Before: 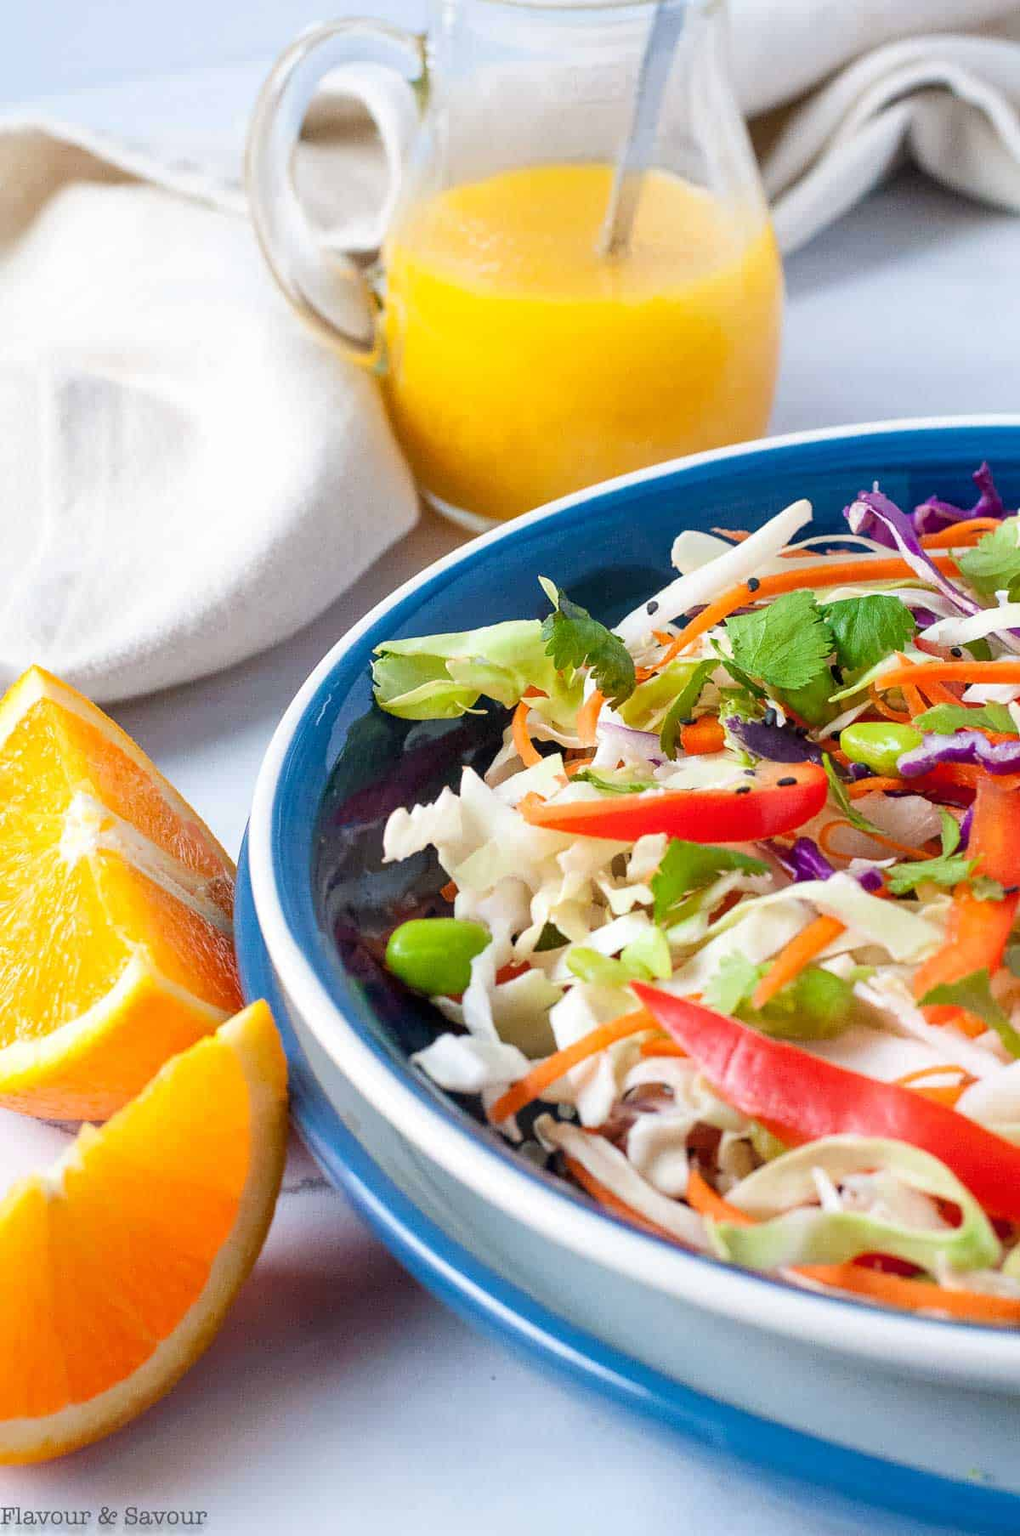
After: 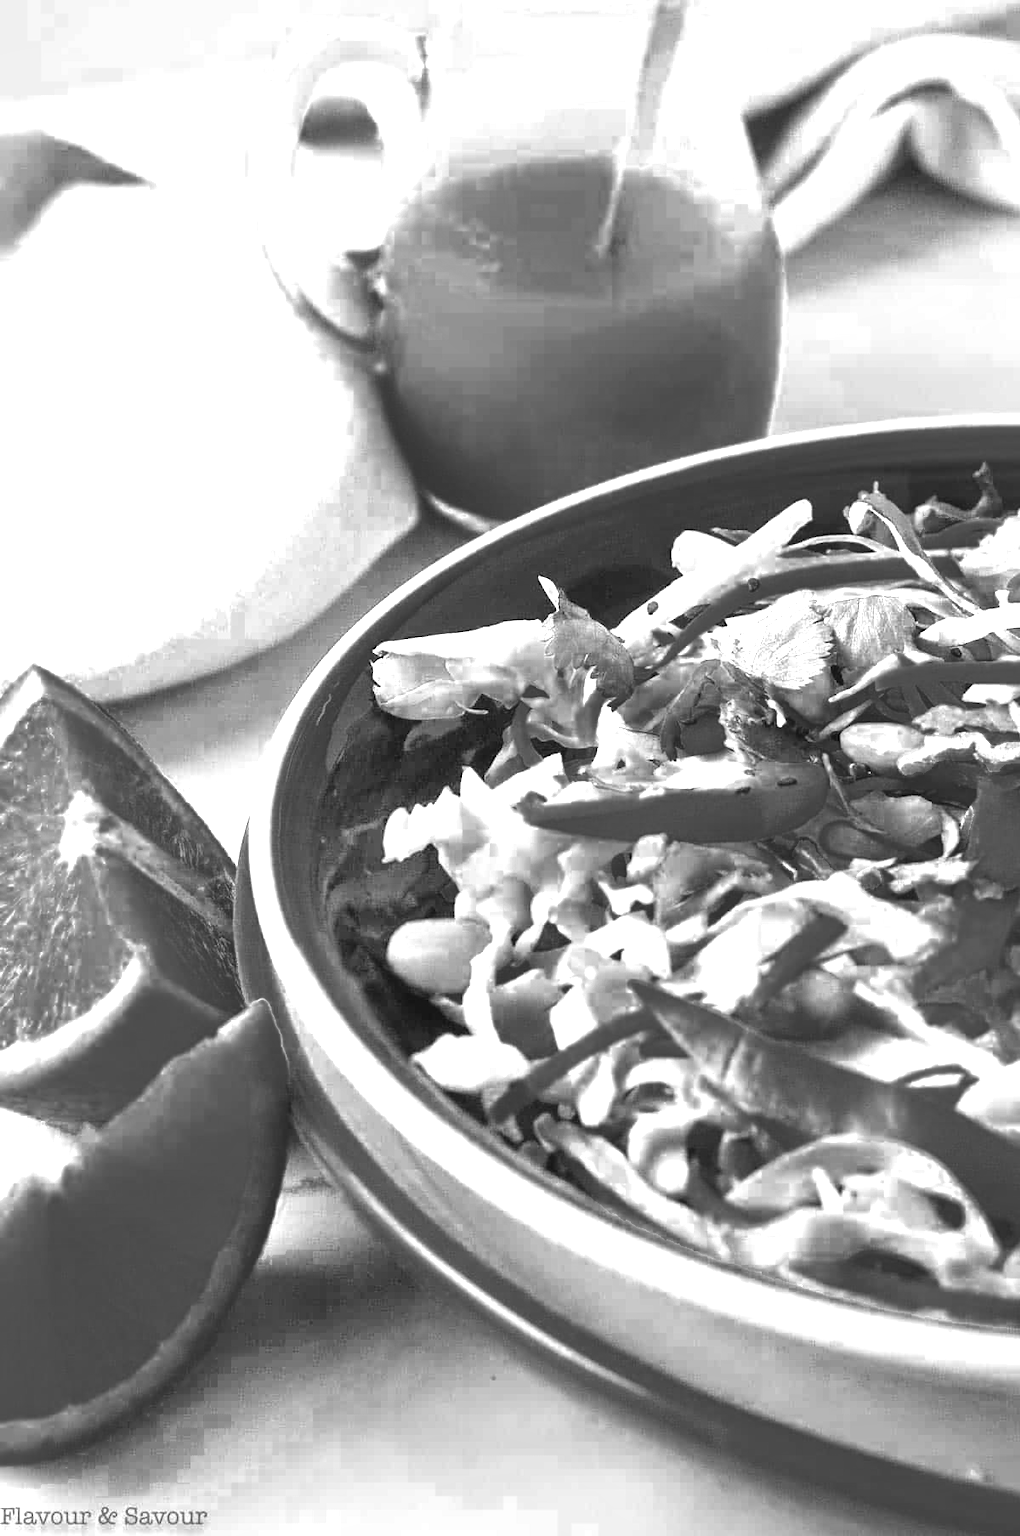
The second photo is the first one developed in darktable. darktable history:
exposure: black level correction -0.005, exposure 1.002 EV, compensate highlight preservation false
local contrast: mode bilateral grid, contrast 20, coarseness 50, detail 150%, midtone range 0.2
base curve: exposure shift 0, preserve colors none
color zones: curves: ch0 [(0.002, 0.429) (0.121, 0.212) (0.198, 0.113) (0.276, 0.344) (0.331, 0.541) (0.41, 0.56) (0.482, 0.289) (0.619, 0.227) (0.721, 0.18) (0.821, 0.435) (0.928, 0.555) (1, 0.587)]; ch1 [(0, 0) (0.143, 0) (0.286, 0) (0.429, 0) (0.571, 0) (0.714, 0) (0.857, 0)]
